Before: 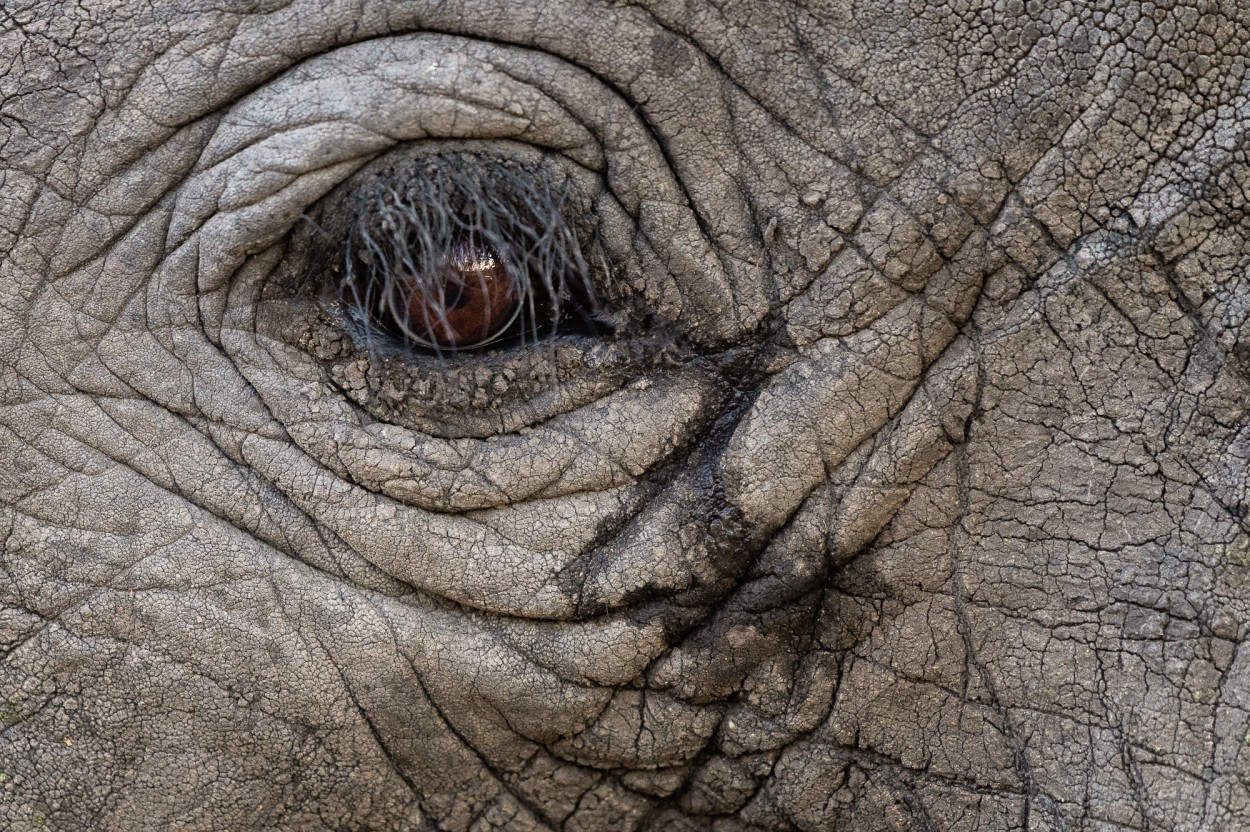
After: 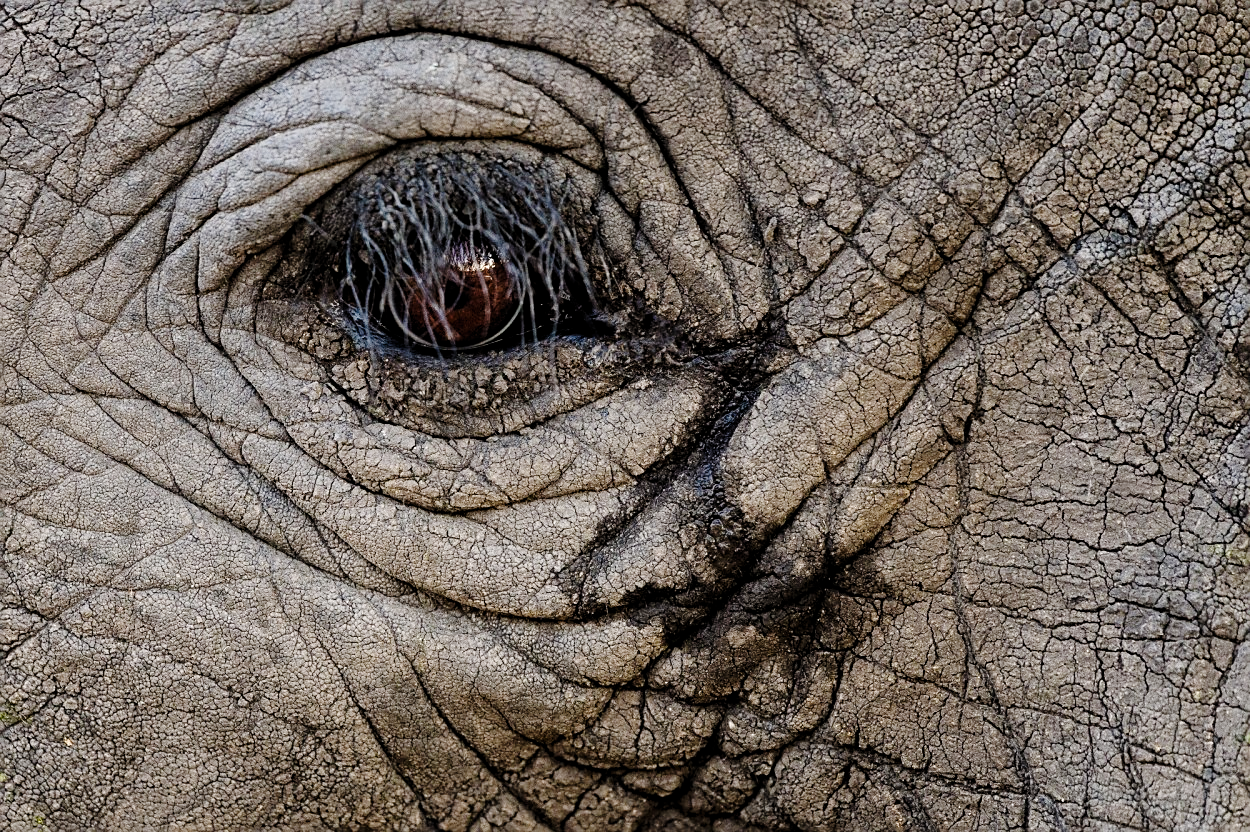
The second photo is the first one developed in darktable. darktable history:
color zones: curves: ch0 [(0.099, 0.624) (0.257, 0.596) (0.384, 0.376) (0.529, 0.492) (0.697, 0.564) (0.768, 0.532) (0.908, 0.644)]; ch1 [(0.112, 0.564) (0.254, 0.612) (0.432, 0.676) (0.592, 0.456) (0.743, 0.684) (0.888, 0.536)]; ch2 [(0.25, 0.5) (0.469, 0.36) (0.75, 0.5)]
levels: levels [0.016, 0.484, 0.953]
exposure: exposure -0.492 EV, compensate highlight preservation false
tone curve: curves: ch0 [(0, 0) (0.003, 0.011) (0.011, 0.012) (0.025, 0.013) (0.044, 0.023) (0.069, 0.04) (0.1, 0.06) (0.136, 0.094) (0.177, 0.145) (0.224, 0.213) (0.277, 0.301) (0.335, 0.389) (0.399, 0.473) (0.468, 0.554) (0.543, 0.627) (0.623, 0.694) (0.709, 0.763) (0.801, 0.83) (0.898, 0.906) (1, 1)], preserve colors none
sharpen: on, module defaults
